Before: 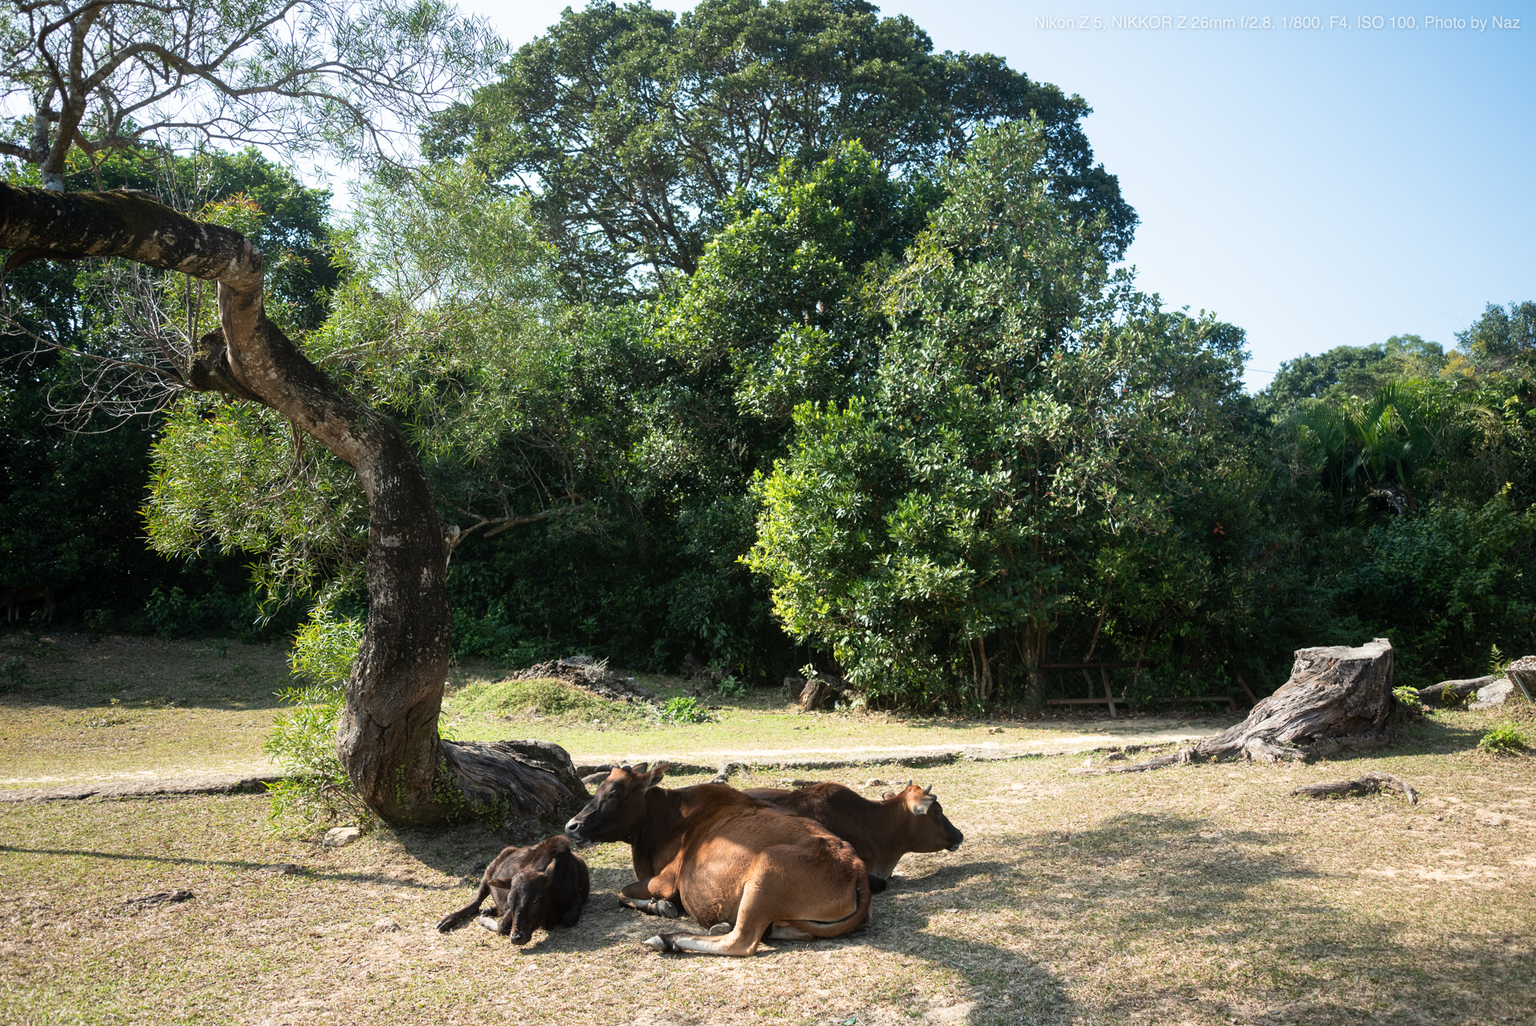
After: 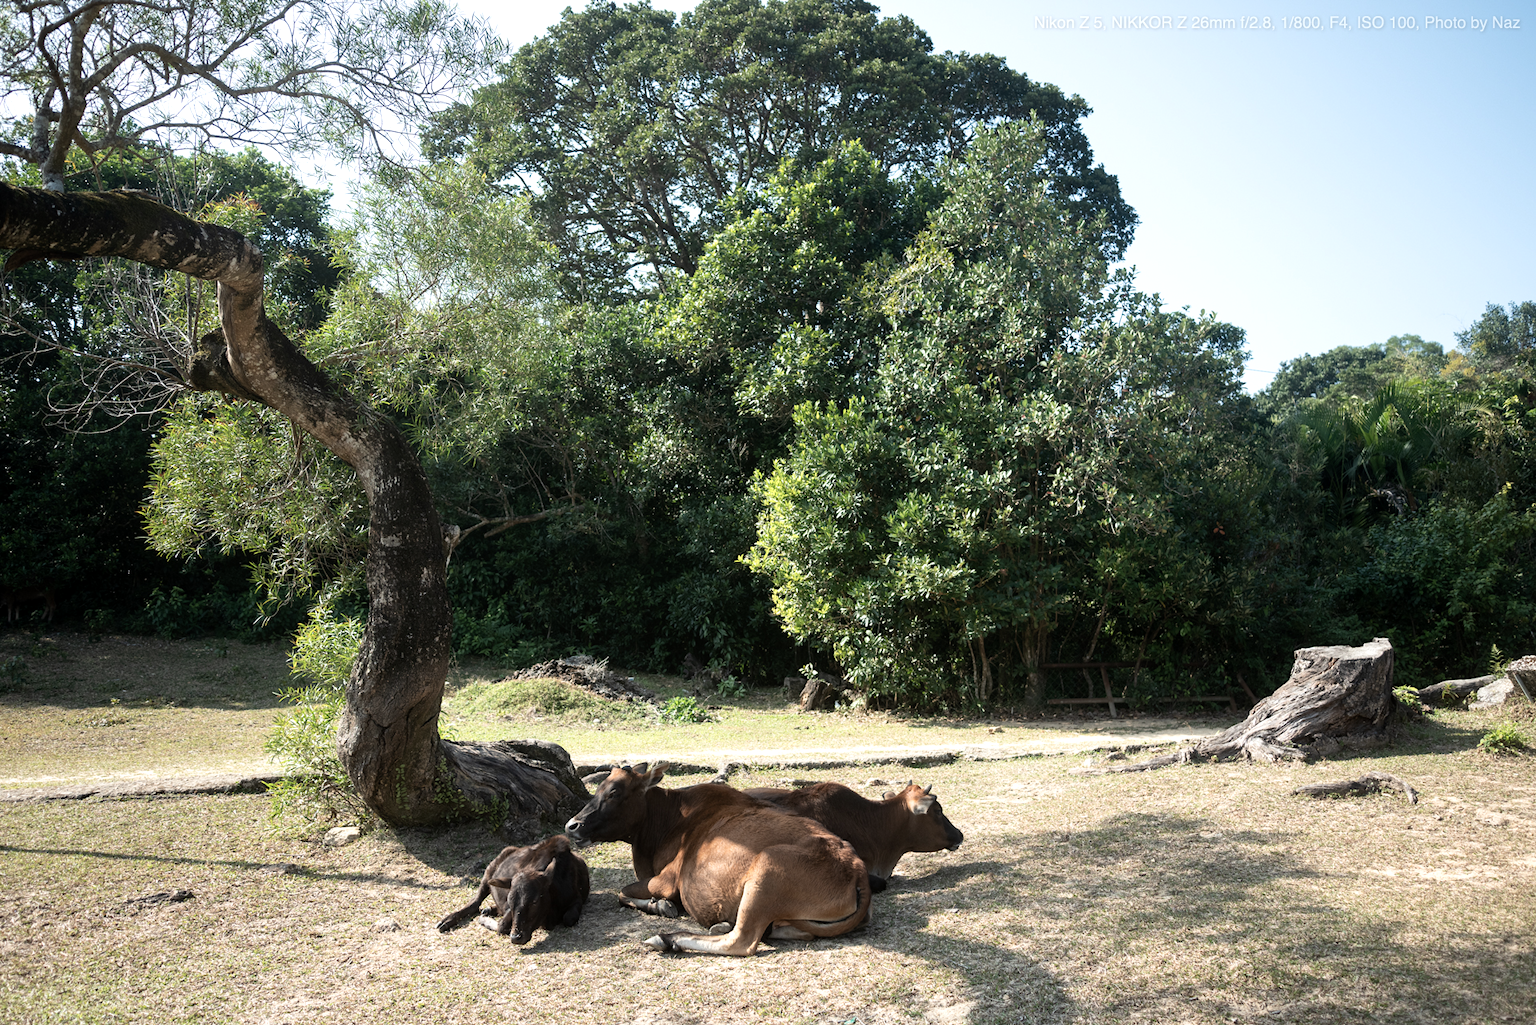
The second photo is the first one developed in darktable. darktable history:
exposure: black level correction 0.001, exposure 0.191 EV, compensate highlight preservation false
contrast brightness saturation: contrast 0.06, brightness -0.01, saturation -0.23
